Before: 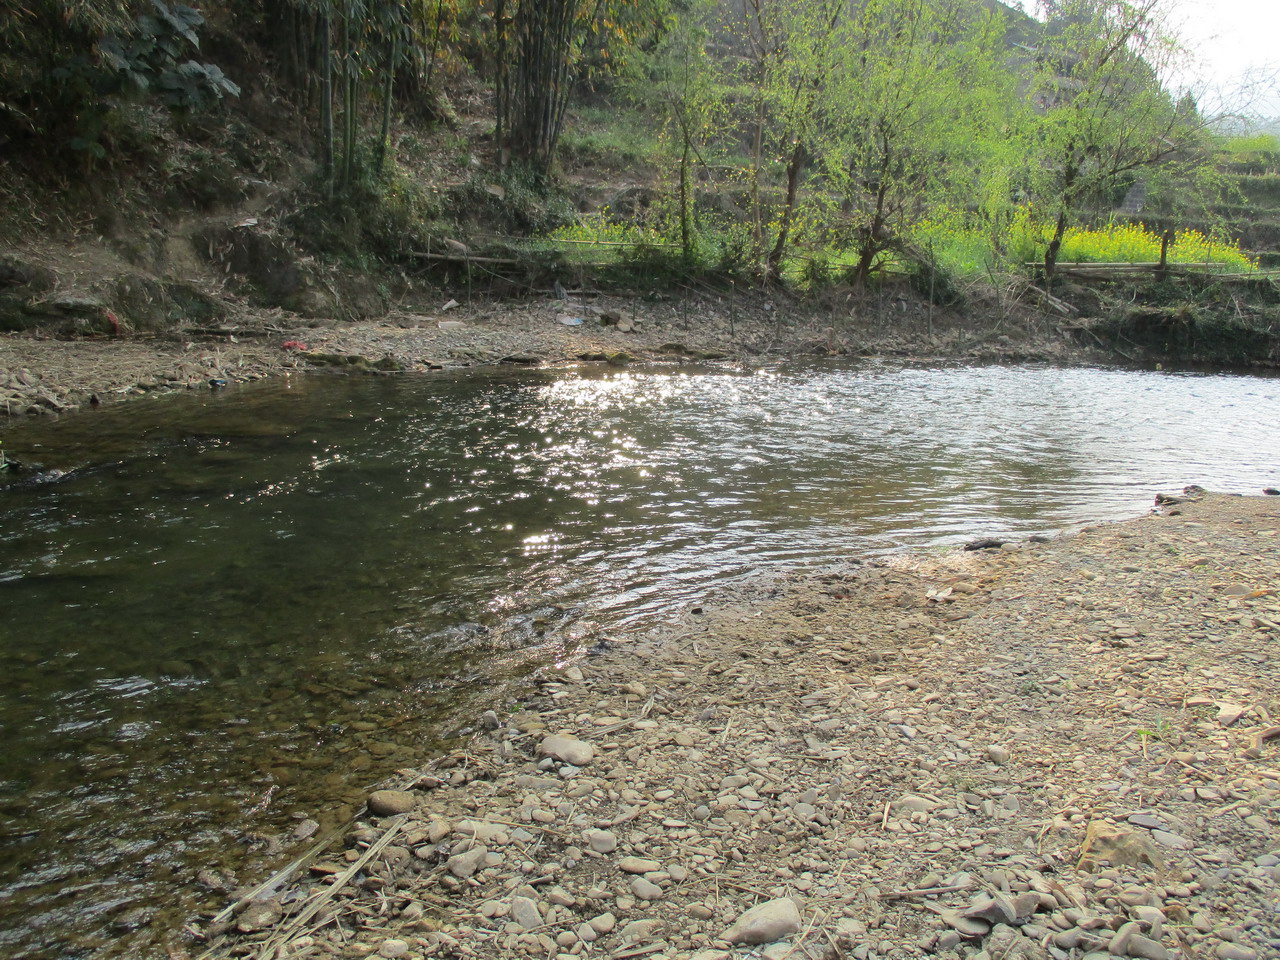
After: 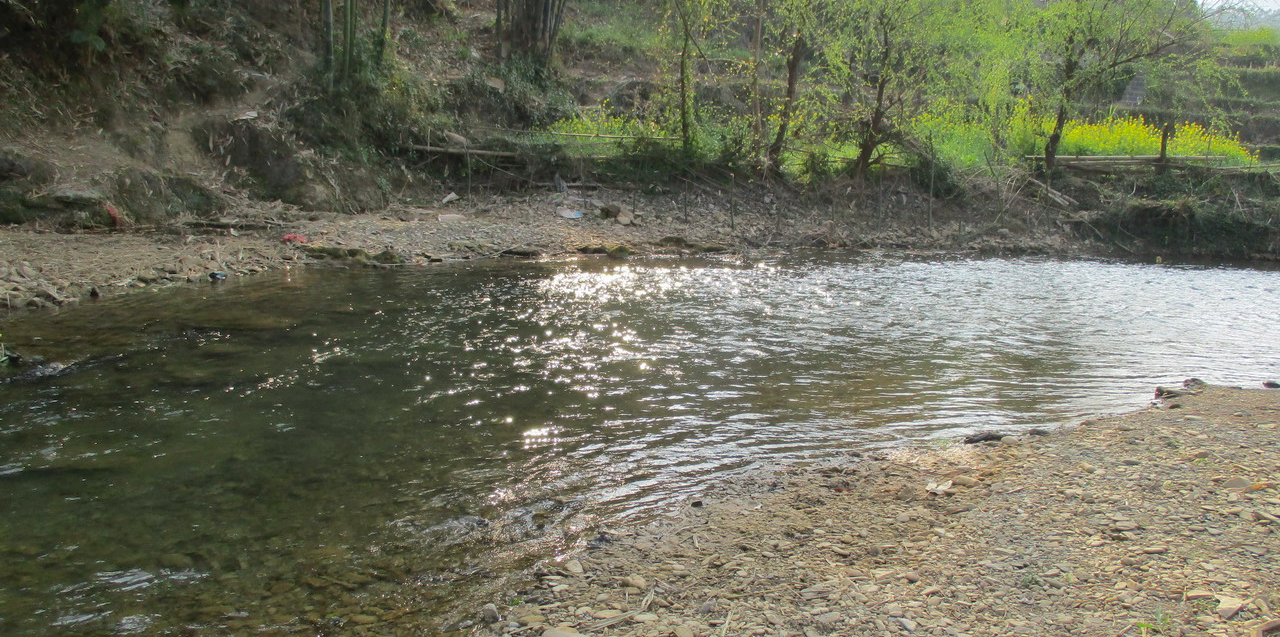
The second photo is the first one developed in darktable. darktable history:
crop: top 11.15%, bottom 22.488%
shadows and highlights: highlights color adjustment 49.66%
